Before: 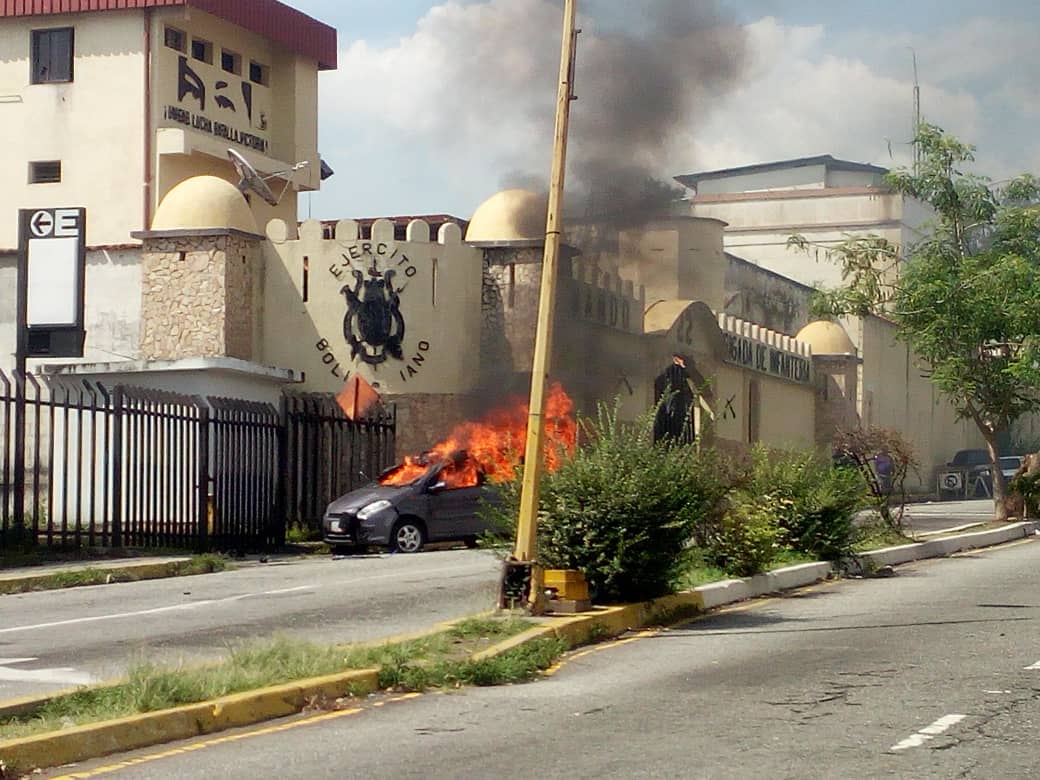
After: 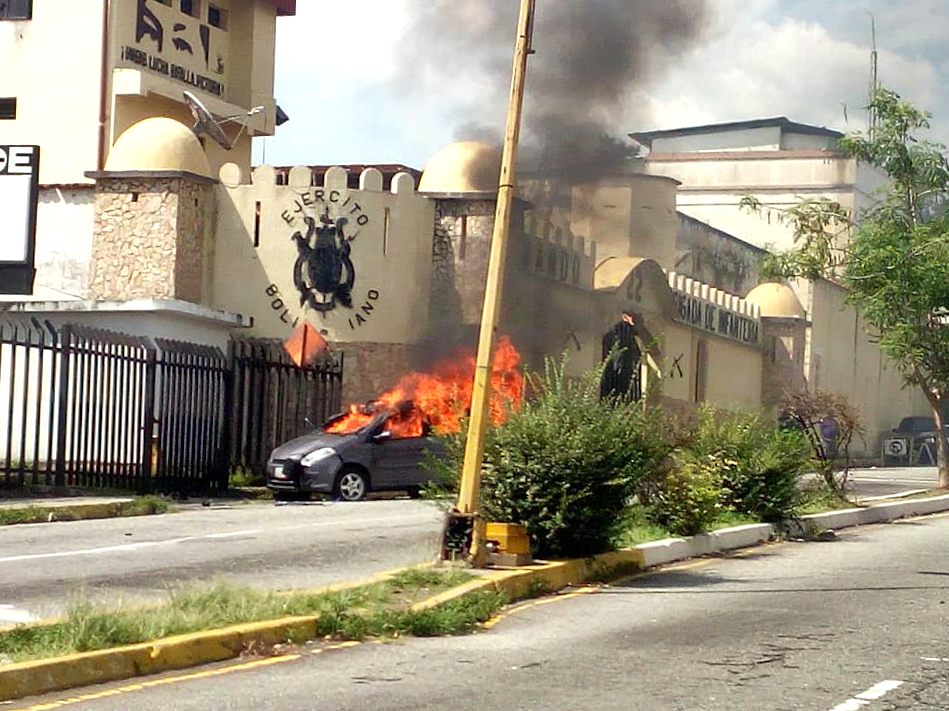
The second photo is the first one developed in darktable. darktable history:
shadows and highlights: soften with gaussian
exposure: exposure 0.526 EV, compensate highlight preservation false
crop and rotate: angle -1.88°, left 3.088%, top 4.332%, right 1.632%, bottom 0.514%
